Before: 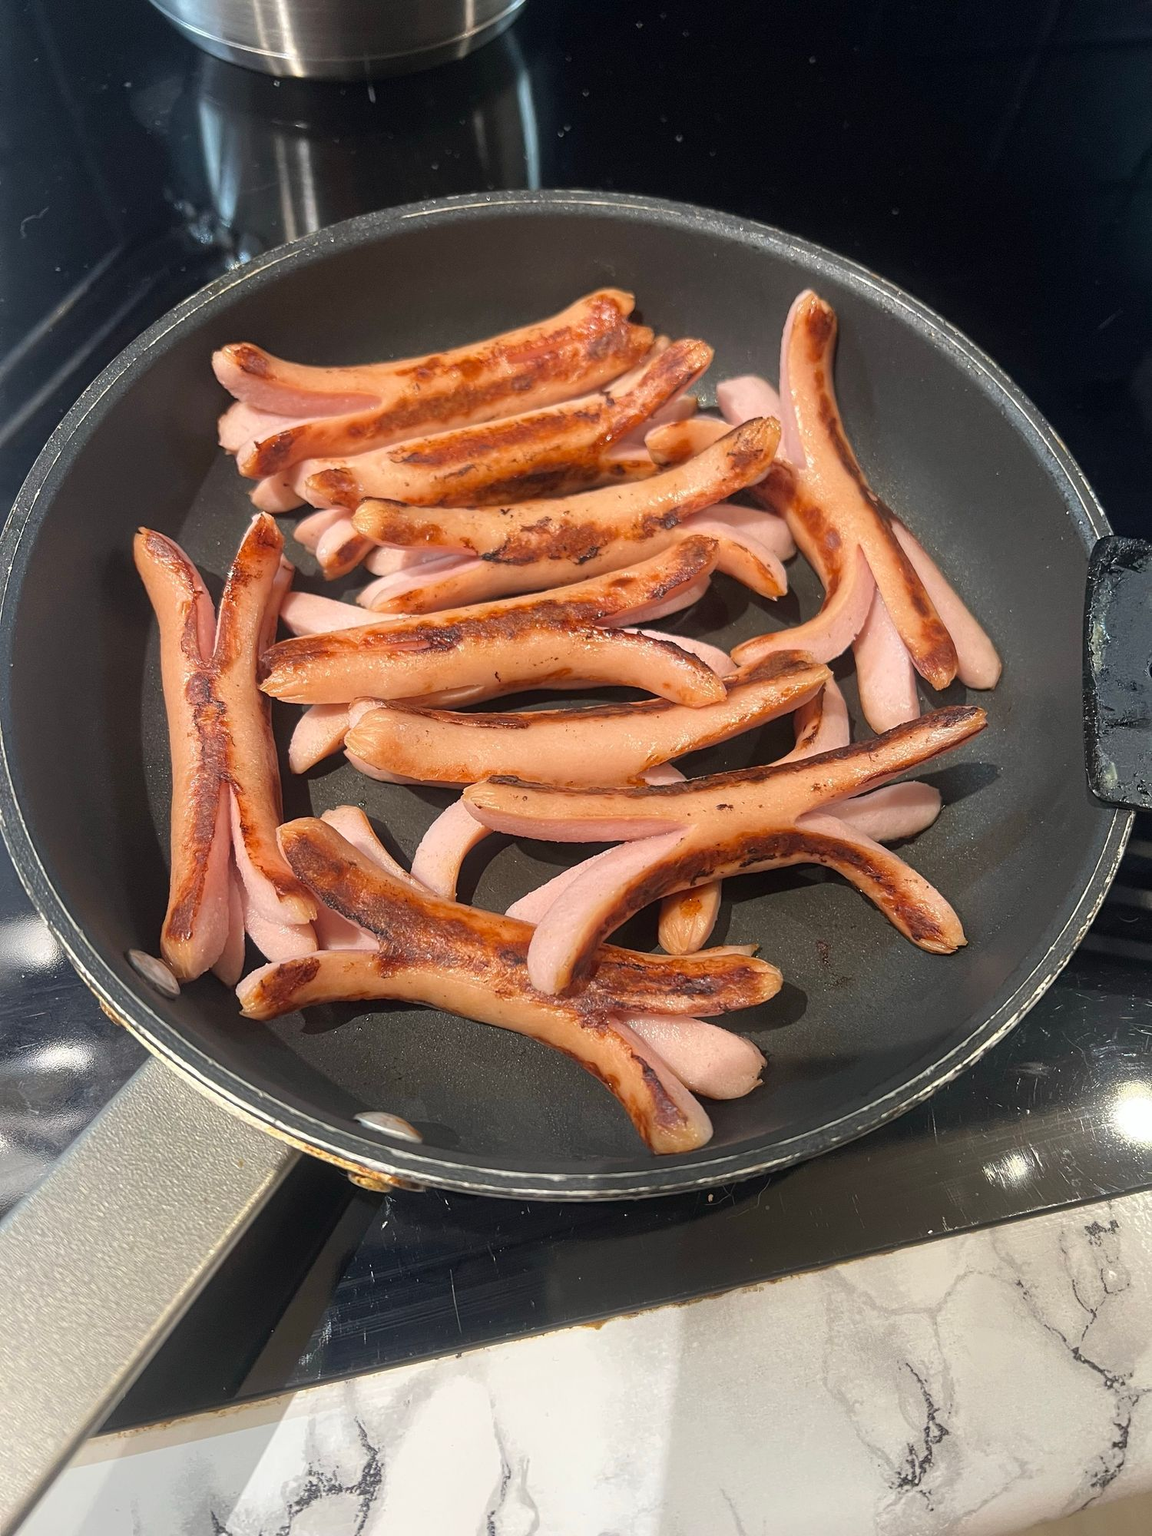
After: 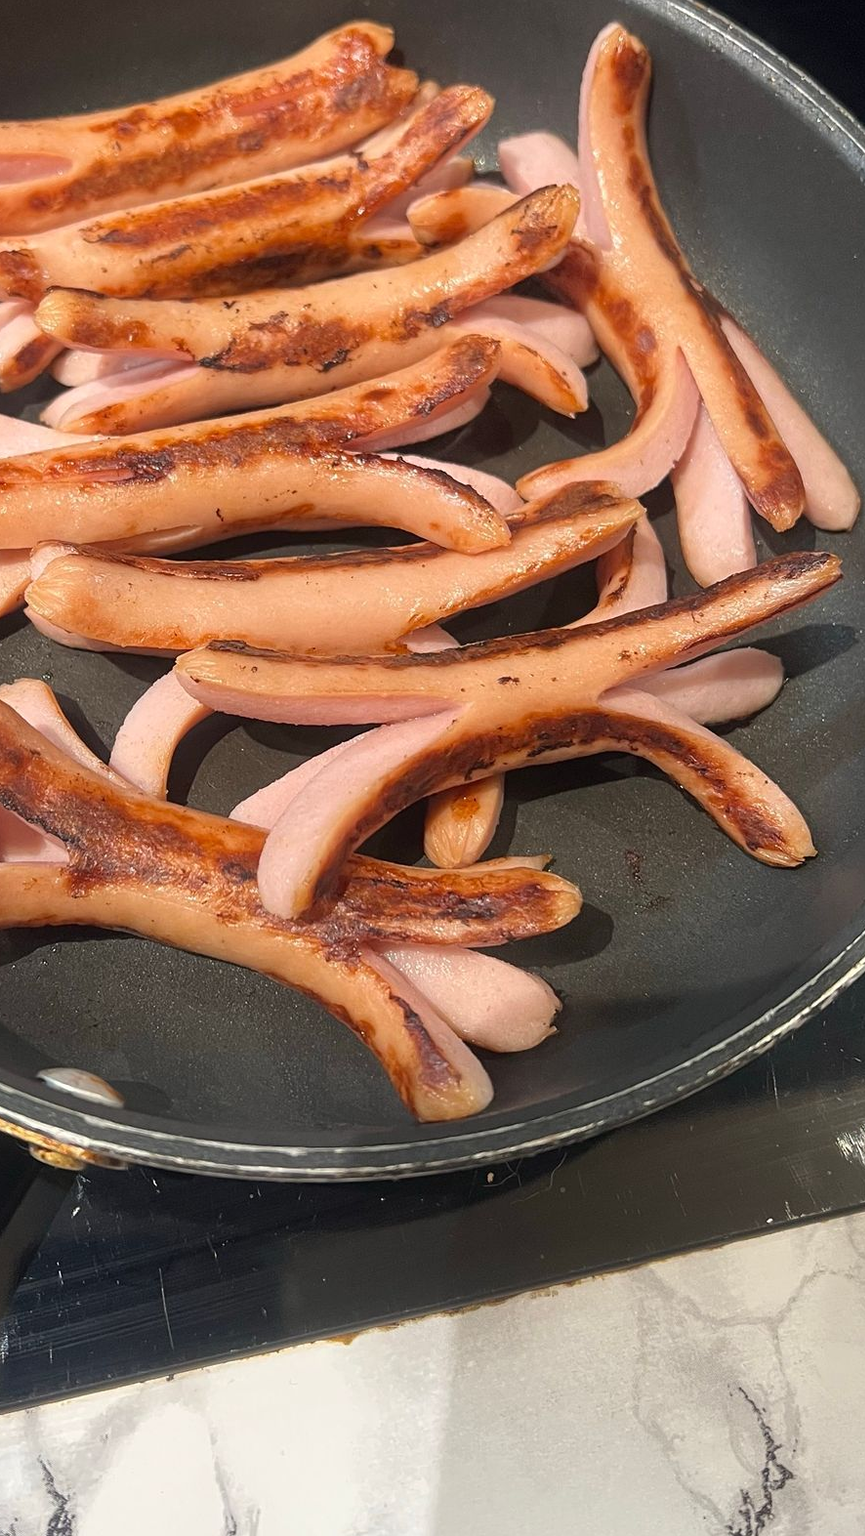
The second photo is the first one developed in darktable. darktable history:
crop and rotate: left 28.256%, top 17.734%, right 12.656%, bottom 3.573%
